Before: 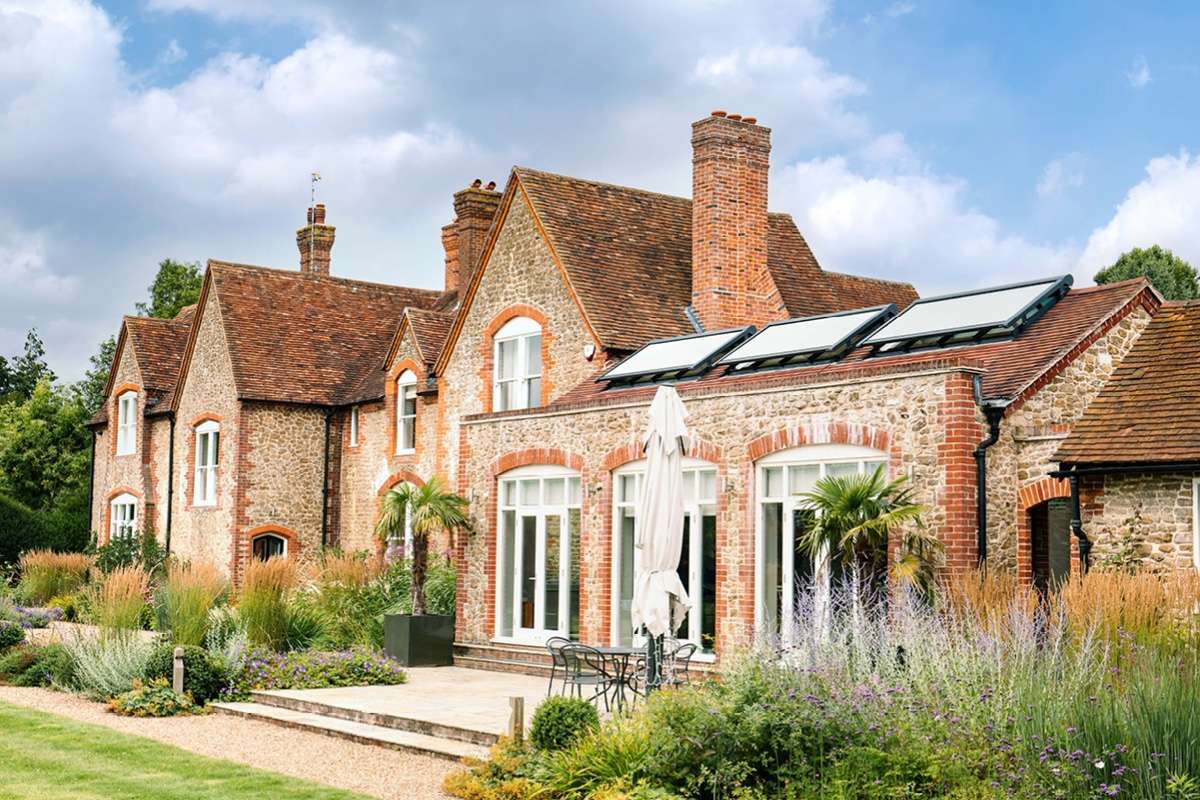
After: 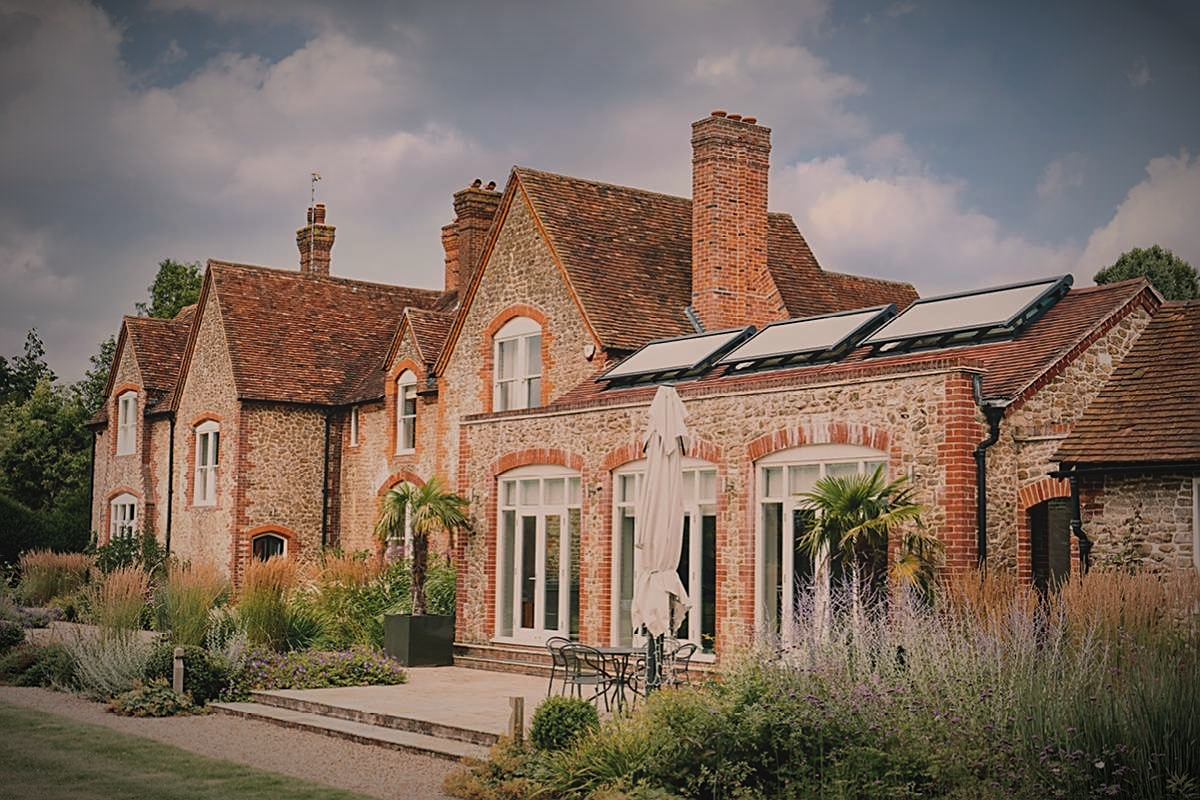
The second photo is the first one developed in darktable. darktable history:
exposure: black level correction -0.016, exposure -1.018 EV, compensate highlight preservation false
vignetting: fall-off start 67.5%, fall-off radius 67.23%, brightness -0.813, automatic ratio true
sharpen: on, module defaults
white balance: red 1.127, blue 0.943
